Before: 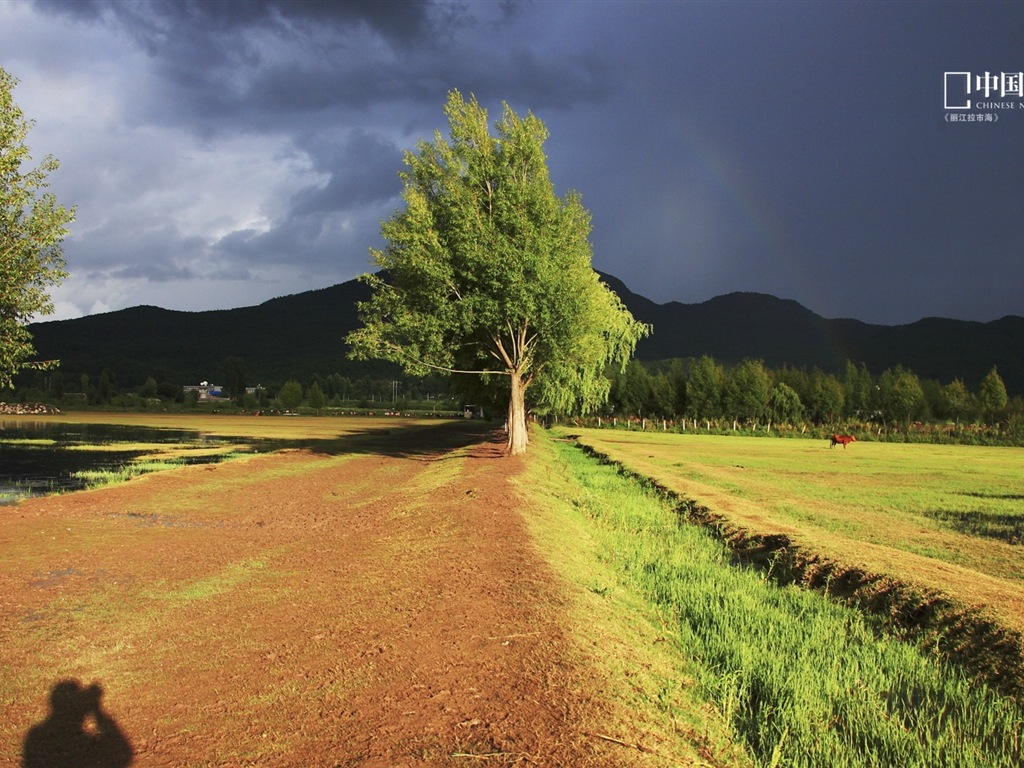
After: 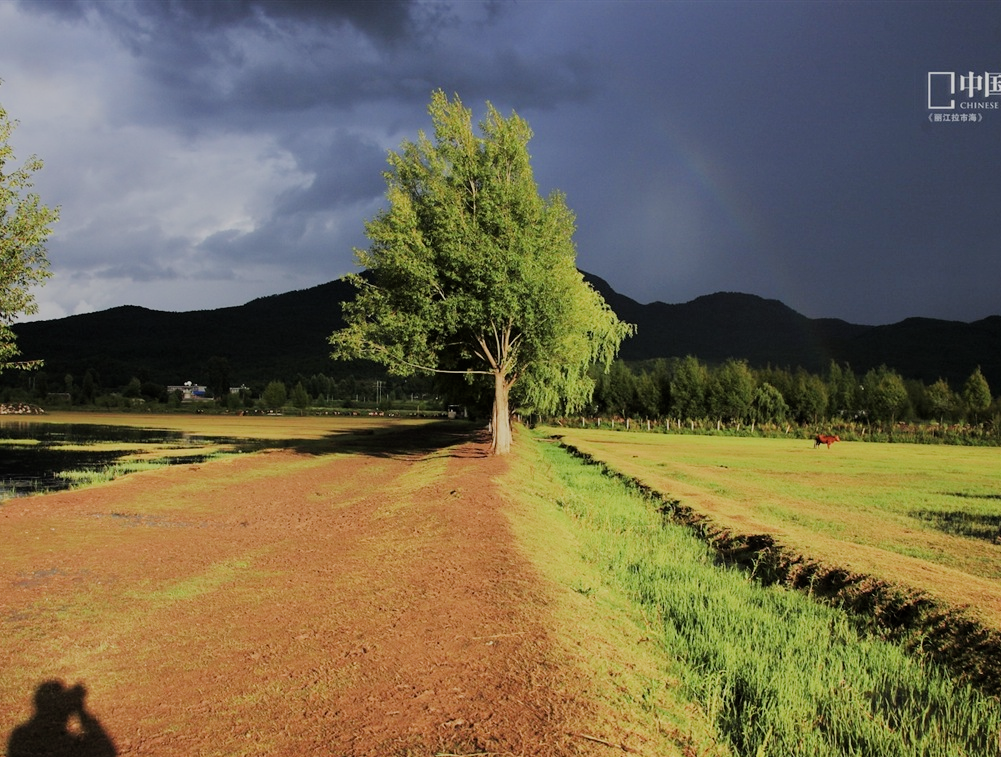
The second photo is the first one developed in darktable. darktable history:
crop and rotate: left 1.648%, right 0.527%, bottom 1.366%
filmic rgb: black relative exposure -6.93 EV, white relative exposure 5.67 EV, hardness 2.87
